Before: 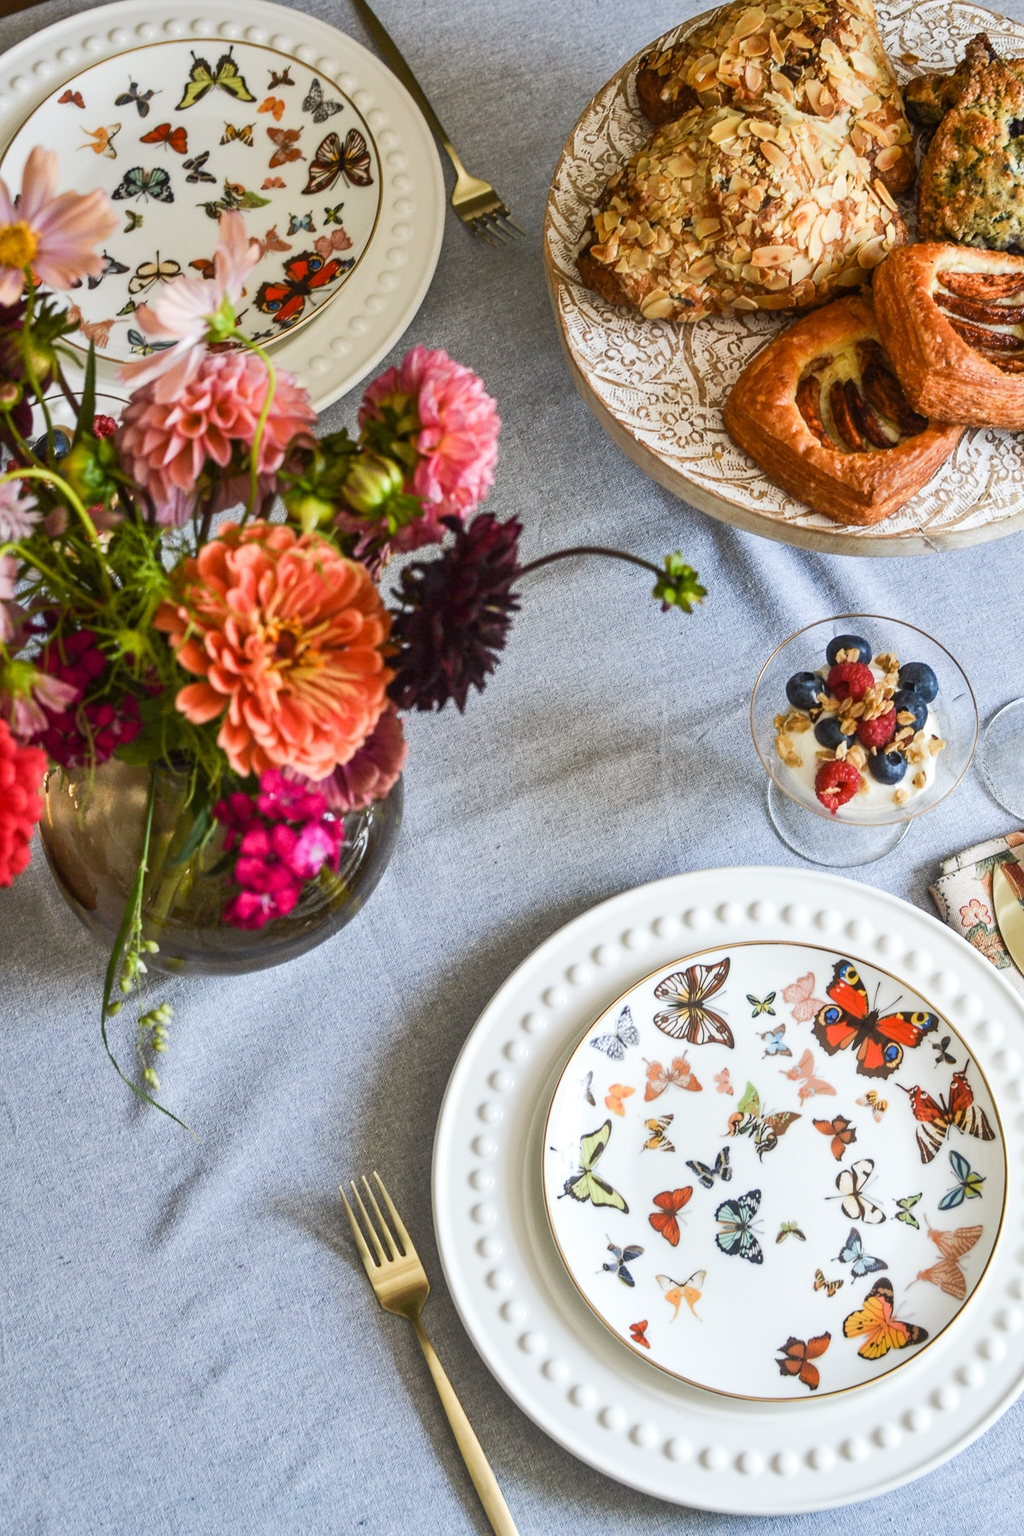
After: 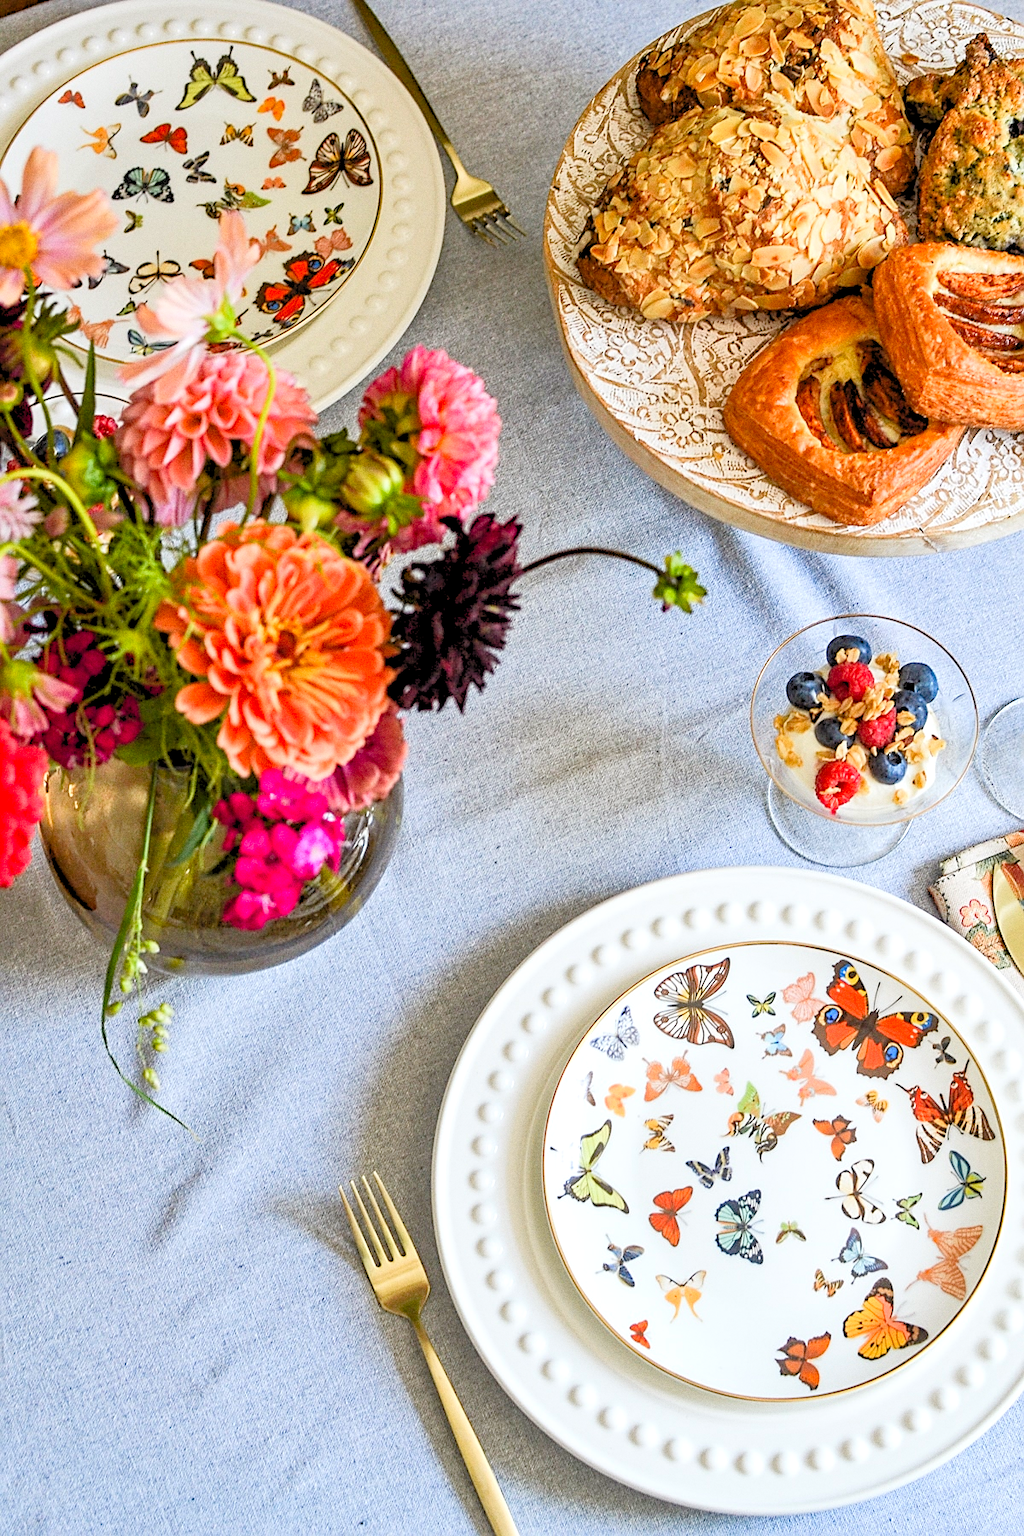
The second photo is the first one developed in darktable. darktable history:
sharpen: on, module defaults
haze removal: compatibility mode true, adaptive false
grain: coarseness 0.09 ISO
levels: levels [0.072, 0.414, 0.976]
